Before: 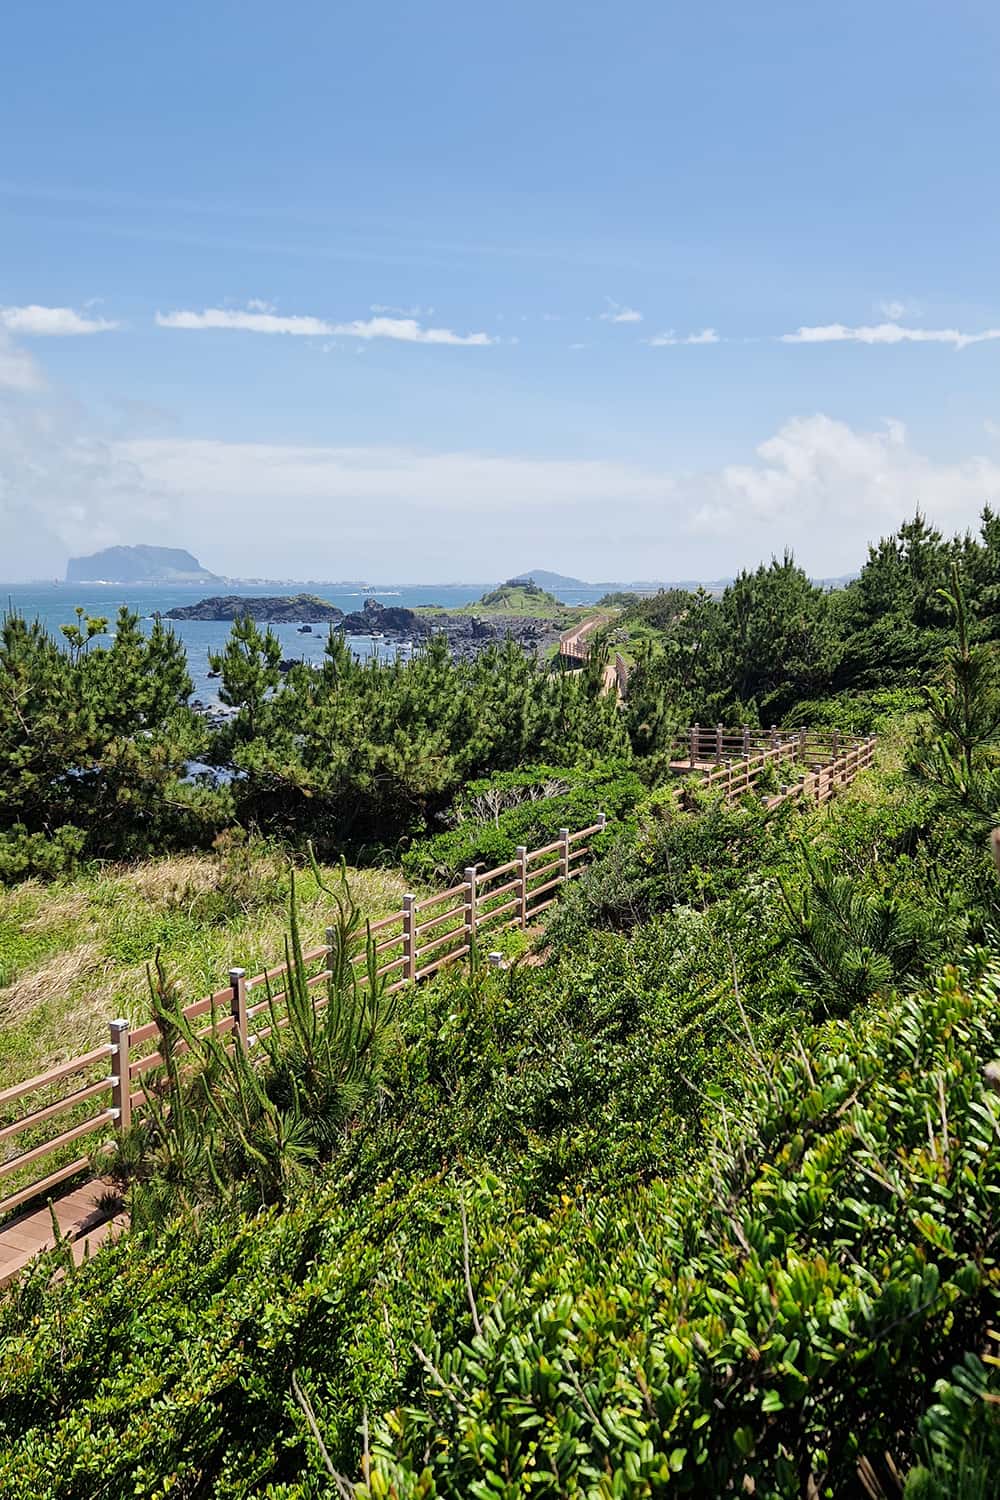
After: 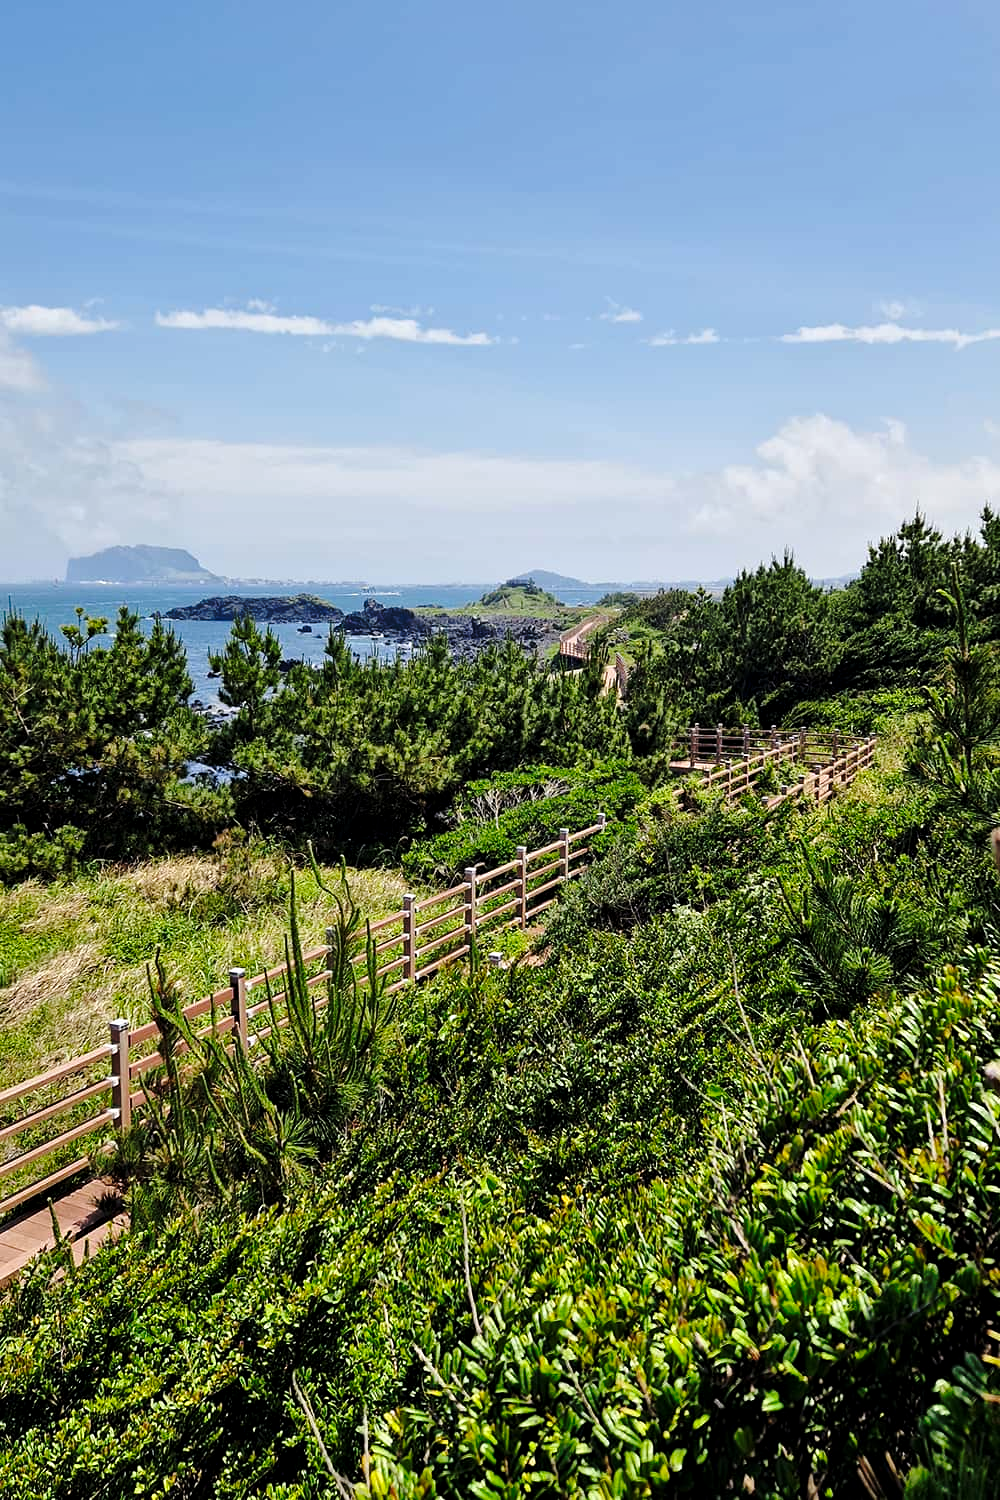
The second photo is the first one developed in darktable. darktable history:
base curve: curves: ch0 [(0, 0) (0.073, 0.04) (0.157, 0.139) (0.492, 0.492) (0.758, 0.758) (1, 1)], preserve colors none
contrast equalizer: octaves 7, y [[0.6 ×6], [0.55 ×6], [0 ×6], [0 ×6], [0 ×6]], mix 0.3
